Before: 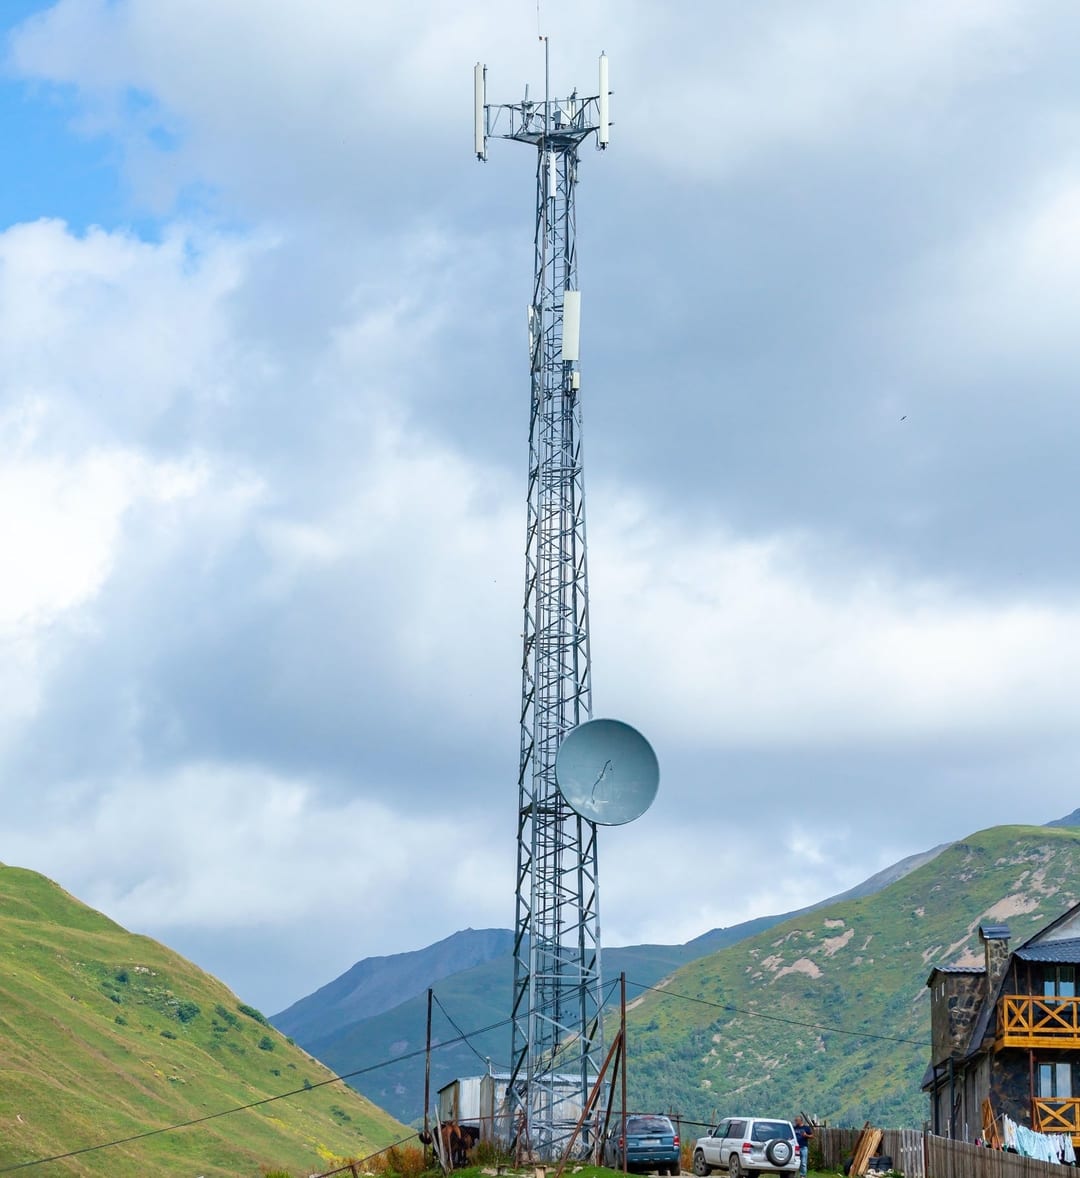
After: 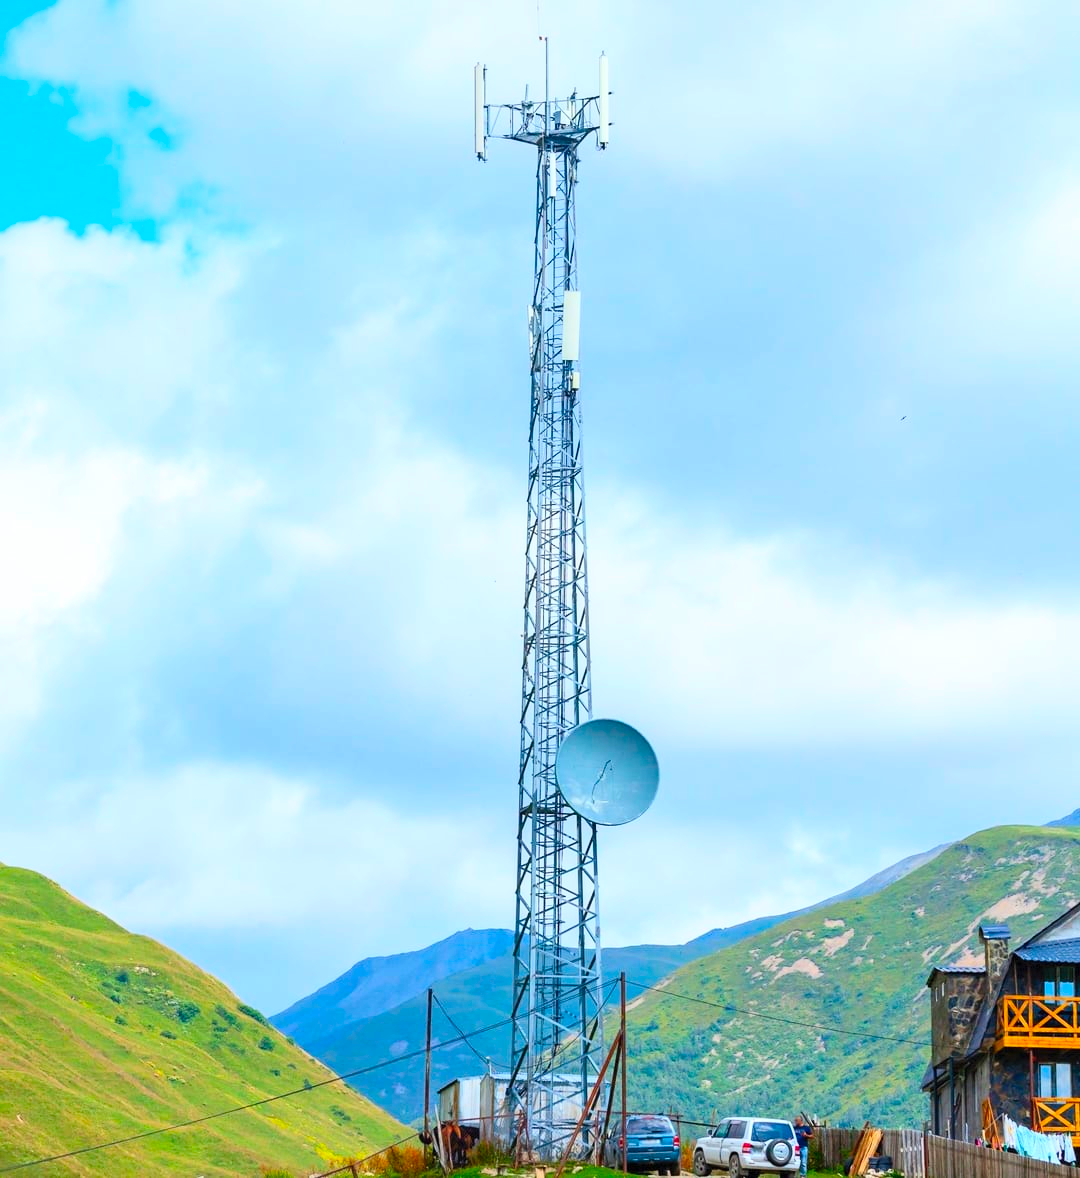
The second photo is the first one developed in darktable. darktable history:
contrast brightness saturation: contrast 0.199, brightness 0.201, saturation 0.799
